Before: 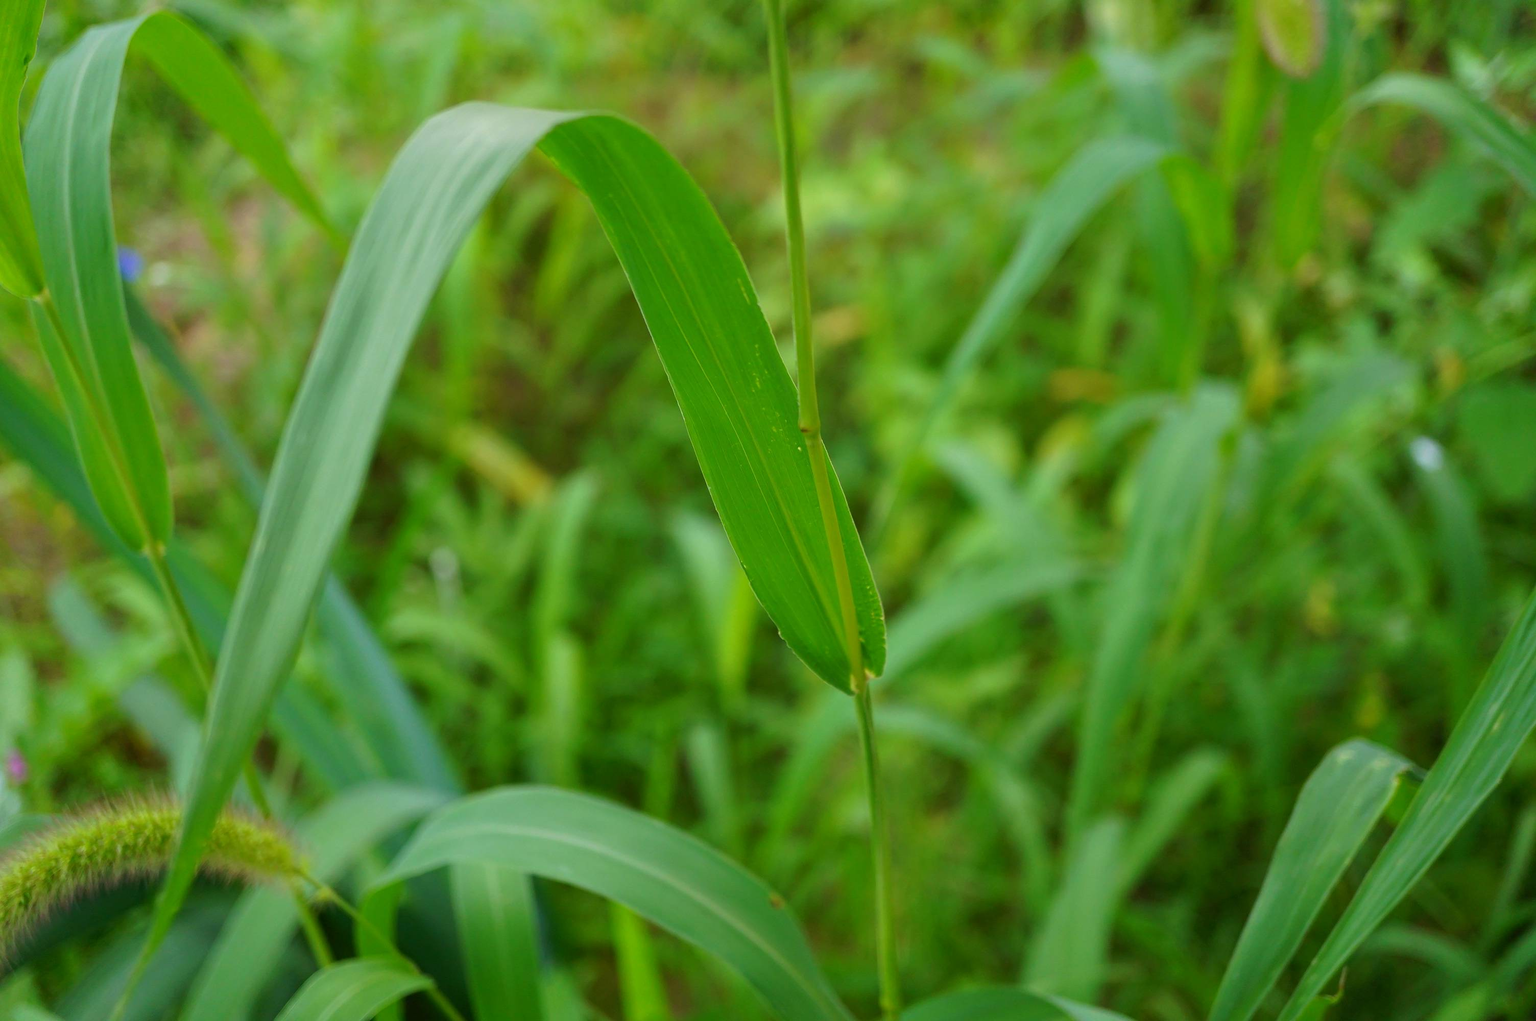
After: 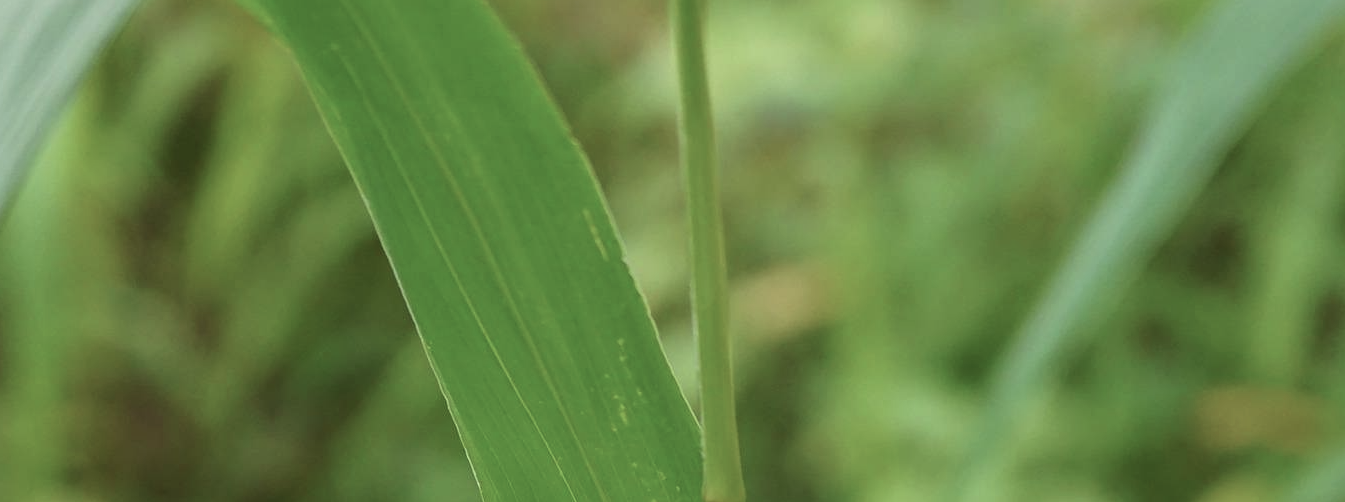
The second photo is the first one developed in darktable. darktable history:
crop: left 28.64%, top 16.832%, right 26.637%, bottom 58.055%
contrast brightness saturation: contrast 0.1, saturation -0.36
